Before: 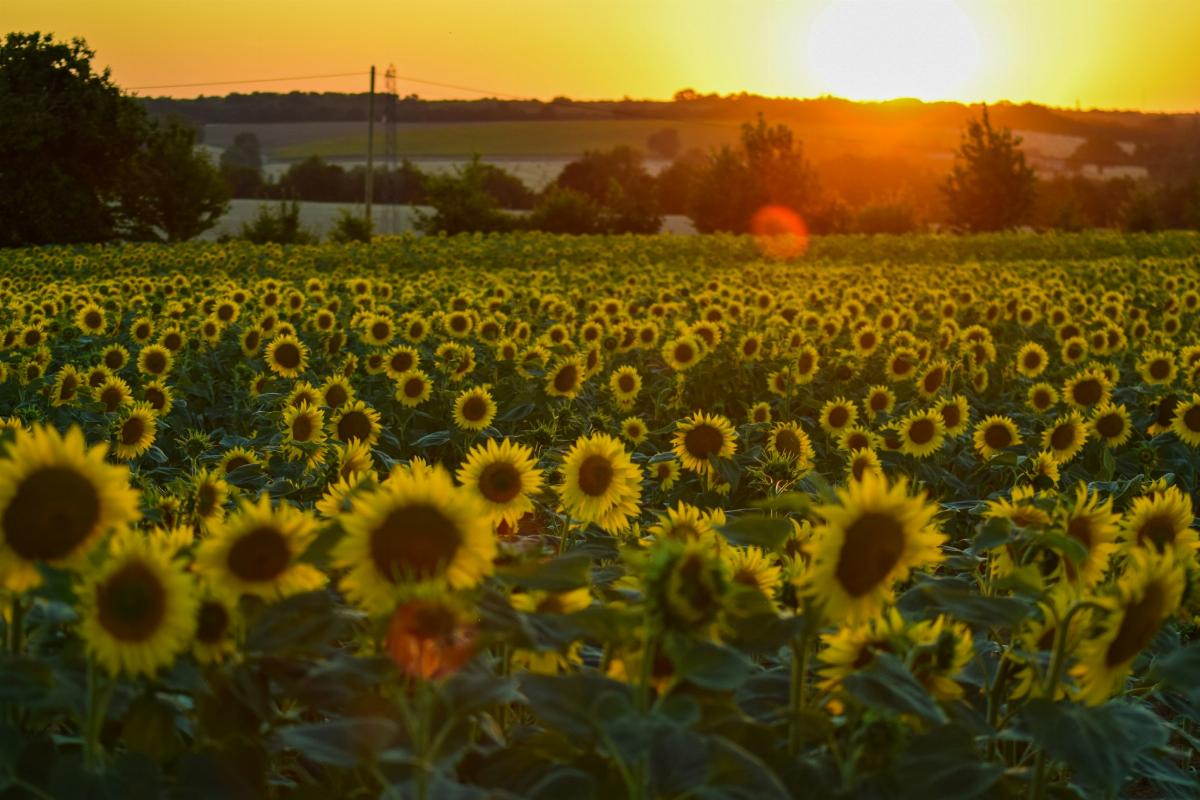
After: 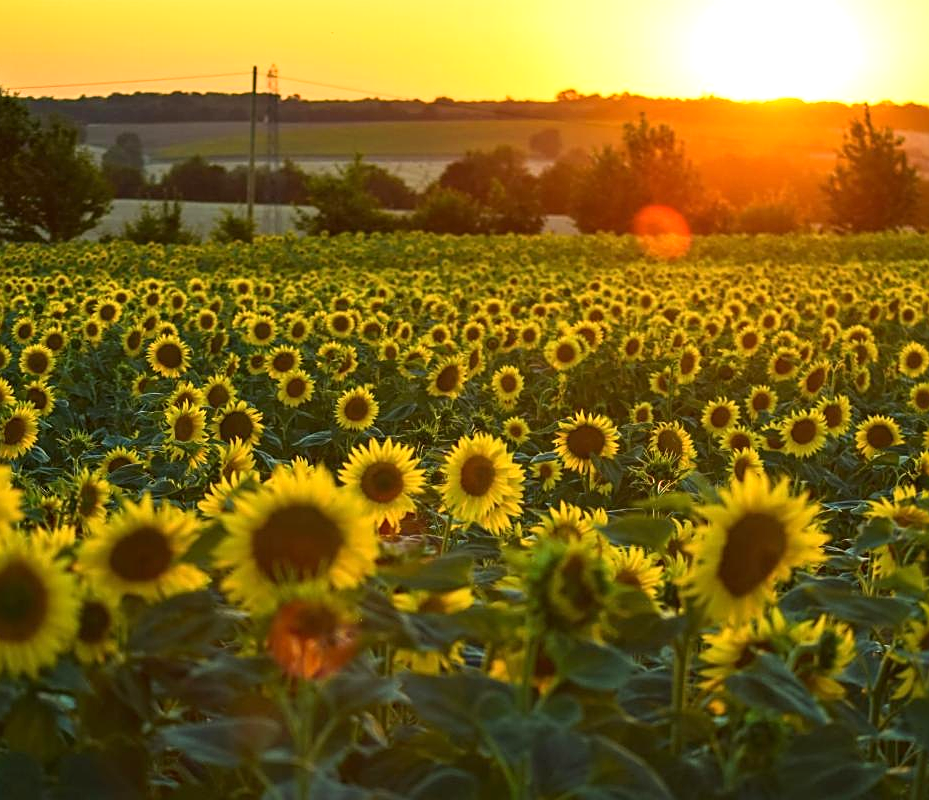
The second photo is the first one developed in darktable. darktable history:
base curve: curves: ch0 [(0, 0) (0.666, 0.806) (1, 1)]
exposure: exposure 0.375 EV, compensate highlight preservation false
crop: left 9.88%, right 12.664%
sharpen: on, module defaults
